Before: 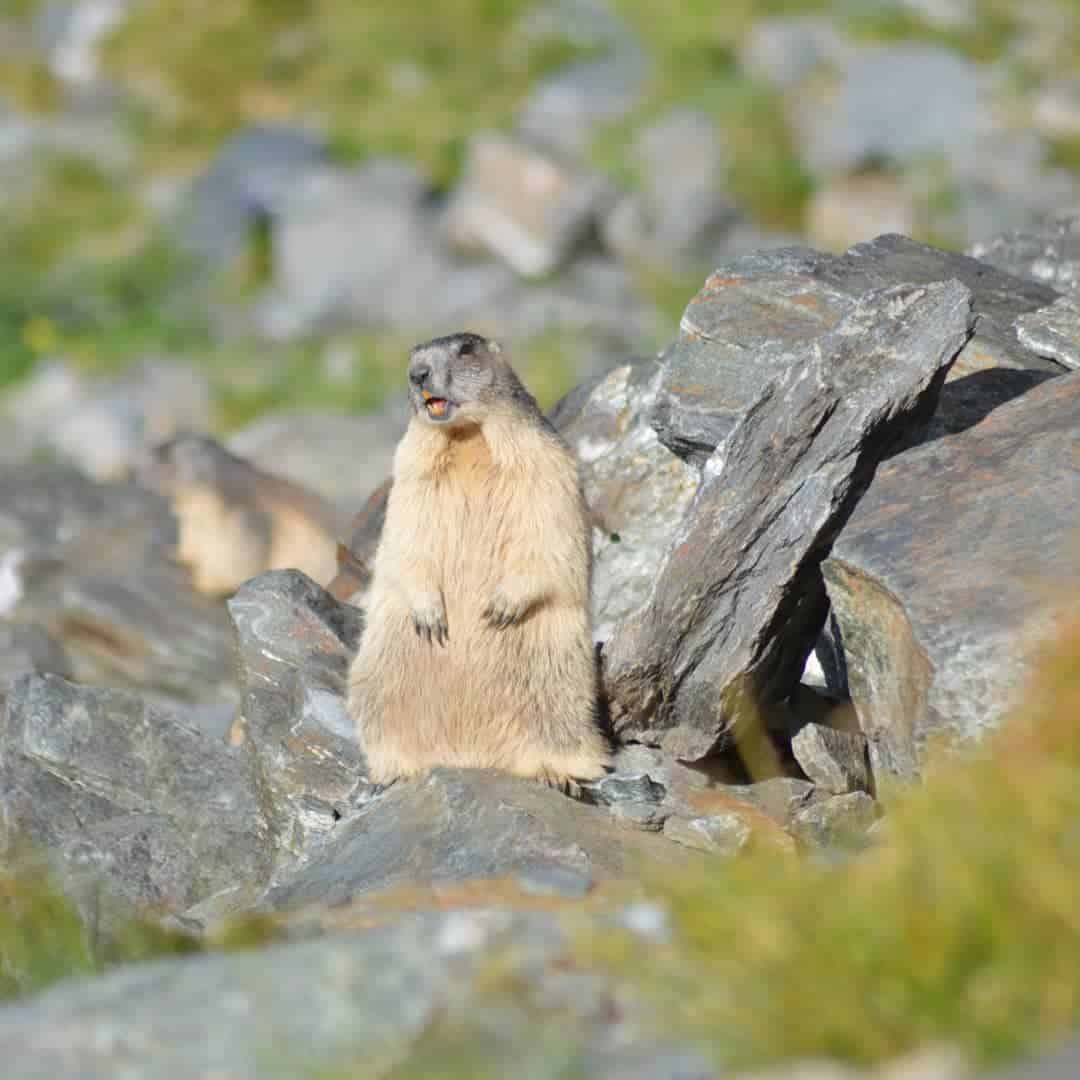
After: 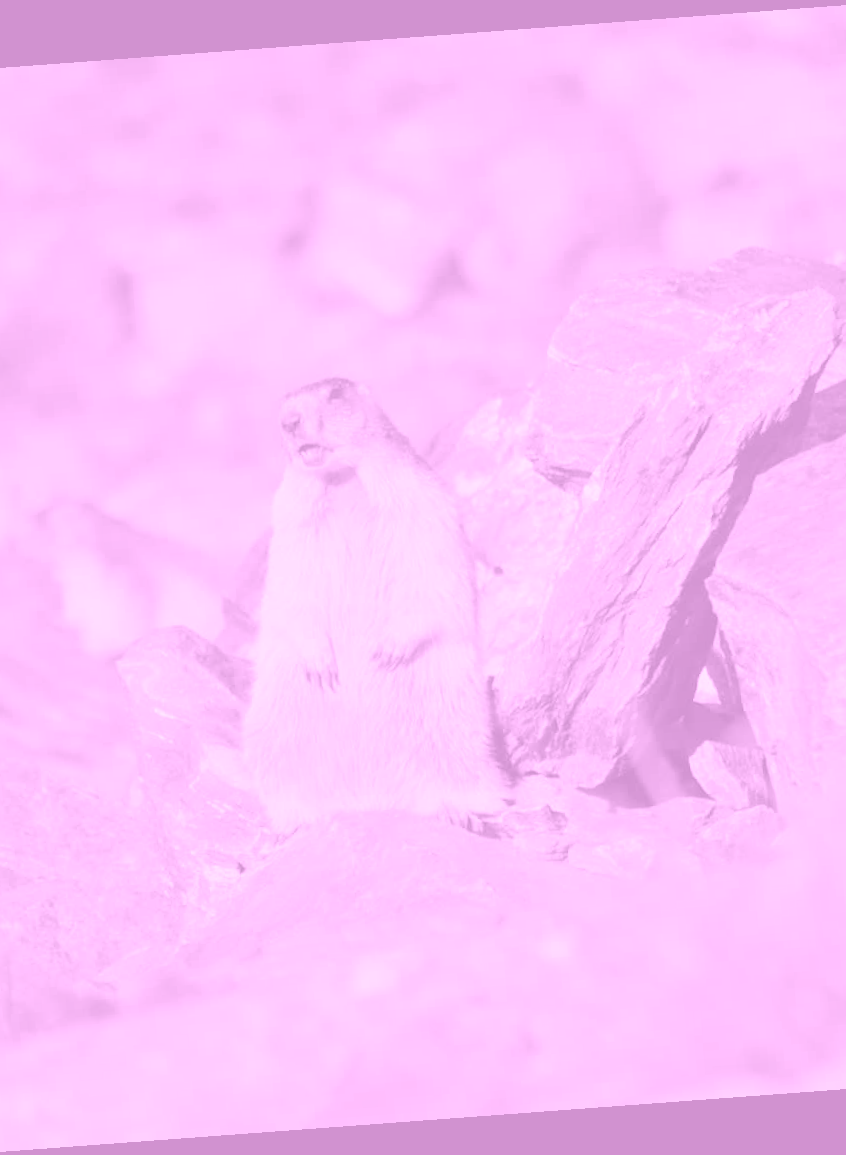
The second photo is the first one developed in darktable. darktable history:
color zones: curves: ch0 [(0, 0.5) (0.125, 0.4) (0.25, 0.5) (0.375, 0.4) (0.5, 0.4) (0.625, 0.6) (0.75, 0.6) (0.875, 0.5)]; ch1 [(0, 0.35) (0.125, 0.45) (0.25, 0.35) (0.375, 0.35) (0.5, 0.35) (0.625, 0.35) (0.75, 0.45) (0.875, 0.35)]; ch2 [(0, 0.6) (0.125, 0.5) (0.25, 0.5) (0.375, 0.6) (0.5, 0.6) (0.625, 0.5) (0.75, 0.5) (0.875, 0.5)]
rotate and perspective: rotation -4.25°, automatic cropping off
colorize: hue 331.2°, saturation 75%, source mix 30.28%, lightness 70.52%, version 1
crop: left 13.443%, right 13.31%
